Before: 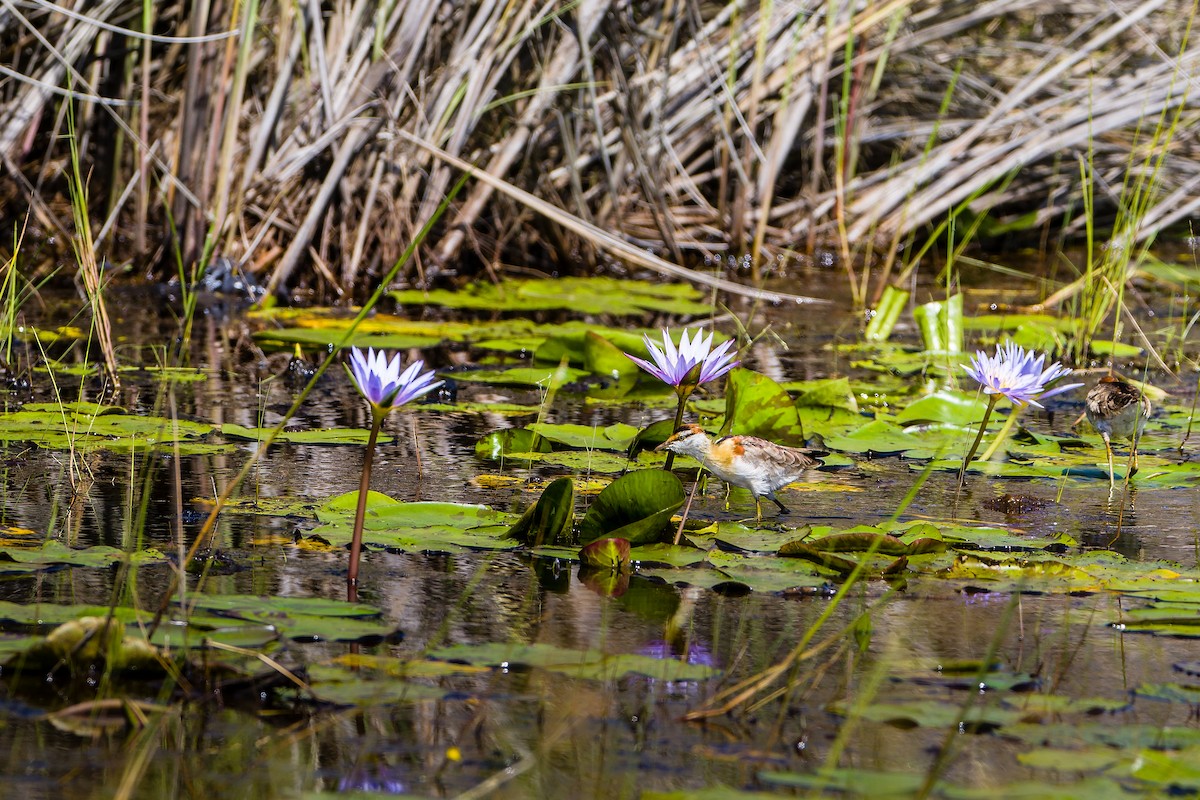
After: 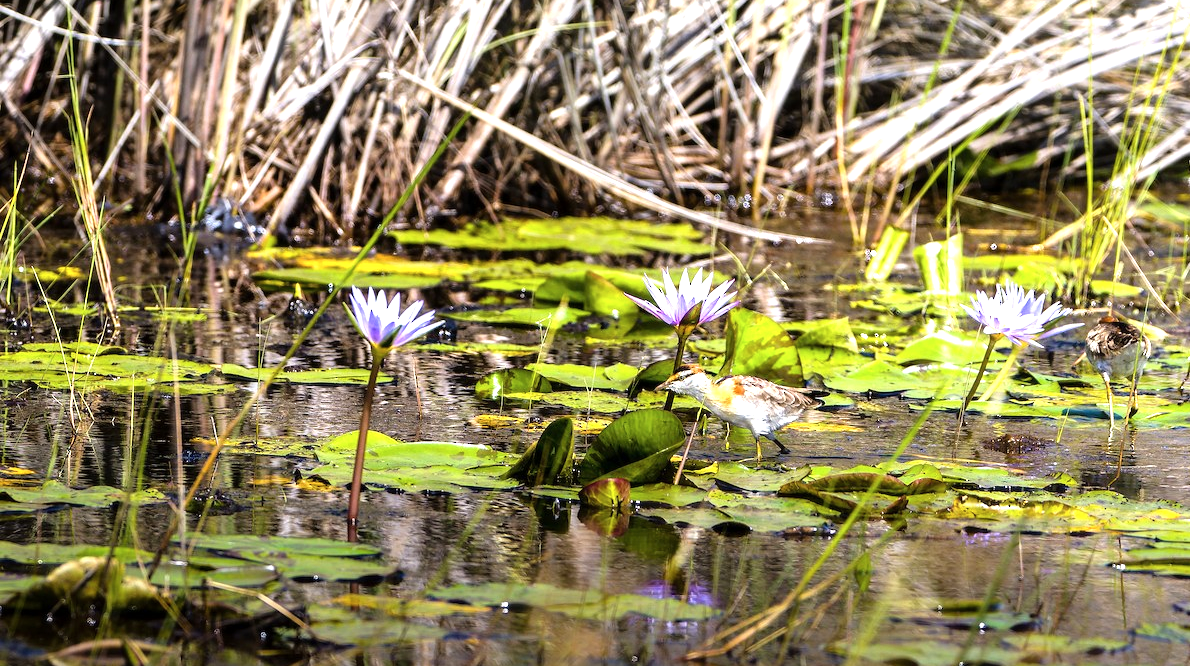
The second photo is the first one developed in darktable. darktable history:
crop: top 7.56%, bottom 8.08%
contrast brightness saturation: saturation -0.05
exposure: exposure 0.605 EV, compensate exposure bias true, compensate highlight preservation false
tone equalizer: -8 EV -0.383 EV, -7 EV -0.403 EV, -6 EV -0.337 EV, -5 EV -0.242 EV, -3 EV 0.215 EV, -2 EV 0.315 EV, -1 EV 0.385 EV, +0 EV 0.426 EV, mask exposure compensation -0.493 EV
